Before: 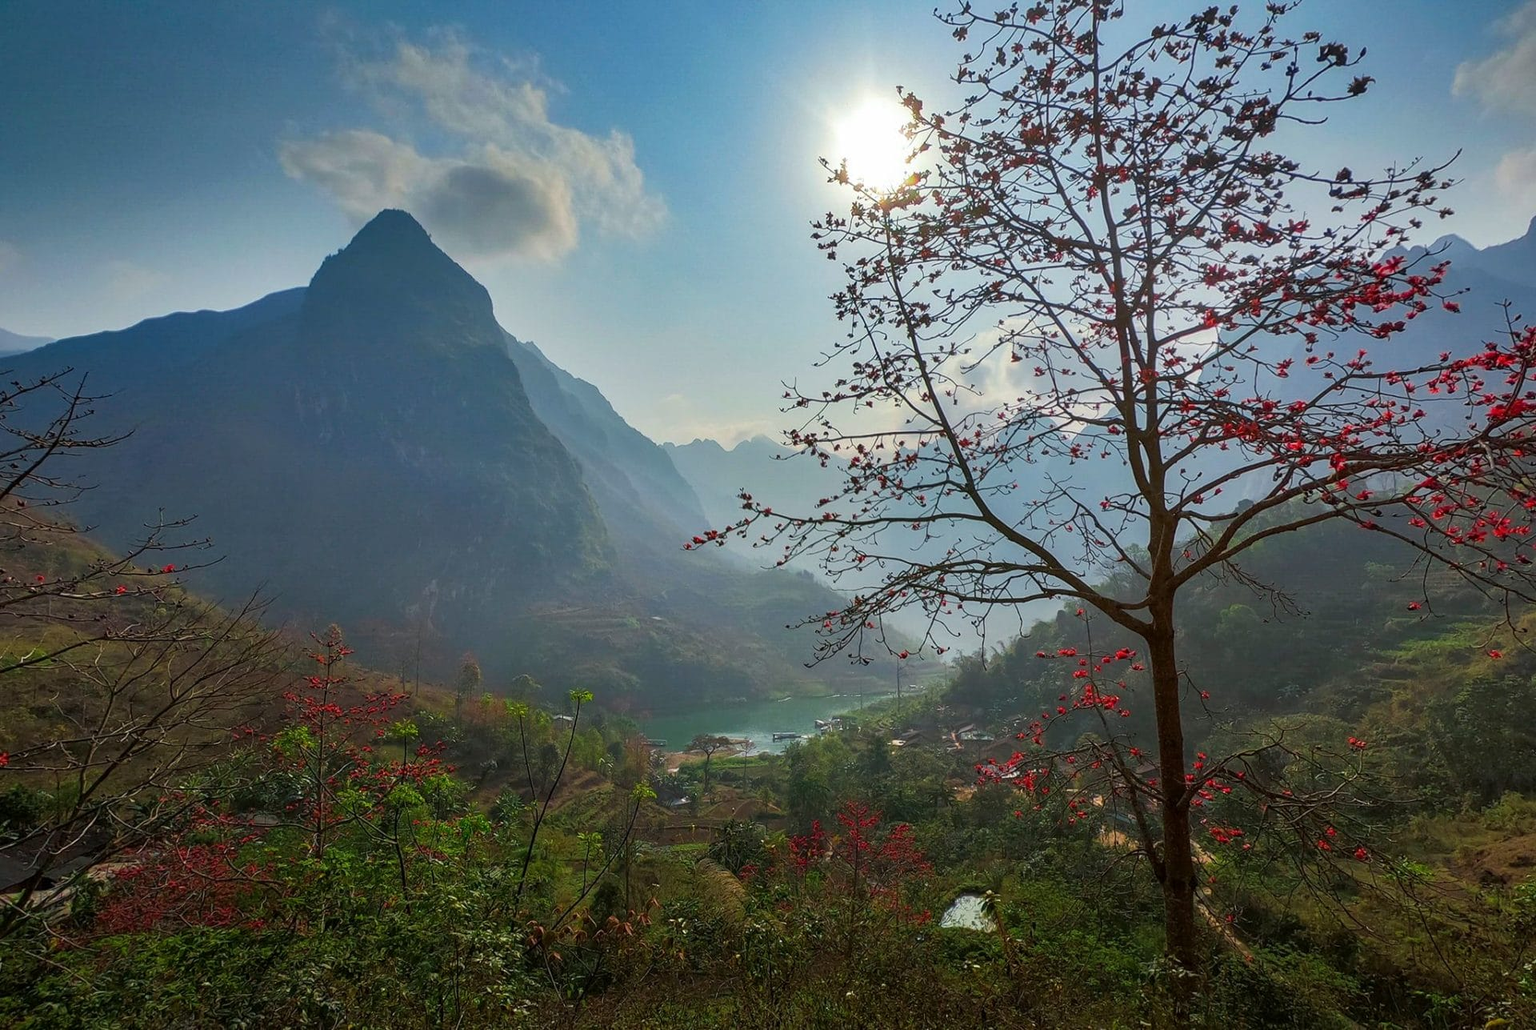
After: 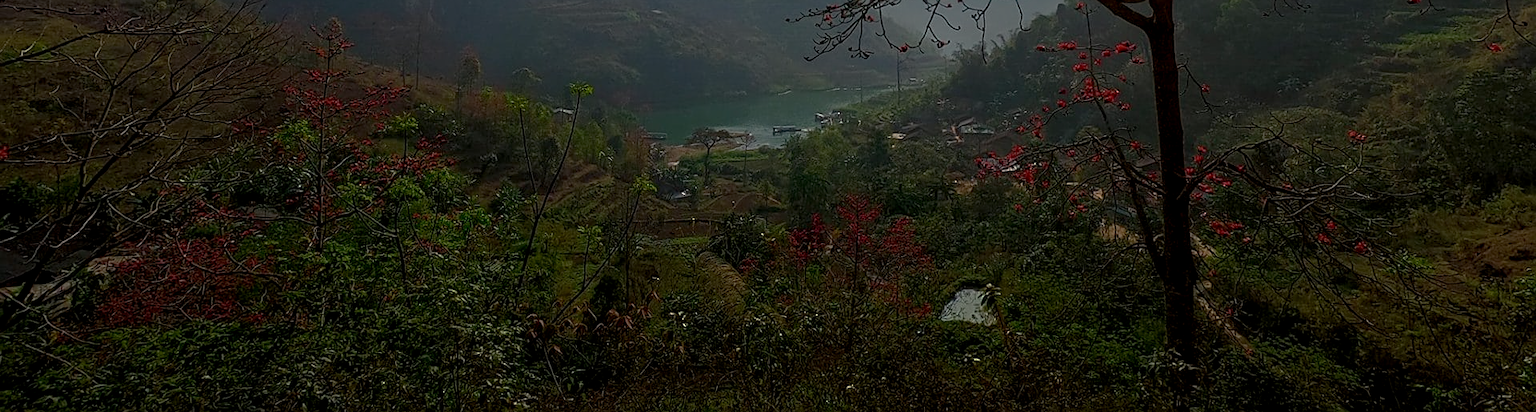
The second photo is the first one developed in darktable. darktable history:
sharpen: amount 0.583
exposure: black level correction 0.009, exposure -0.668 EV, compensate highlight preservation false
base curve: curves: ch0 [(0, 0) (0.841, 0.609) (1, 1)], preserve colors none
crop and rotate: top 58.94%, bottom 0.992%
